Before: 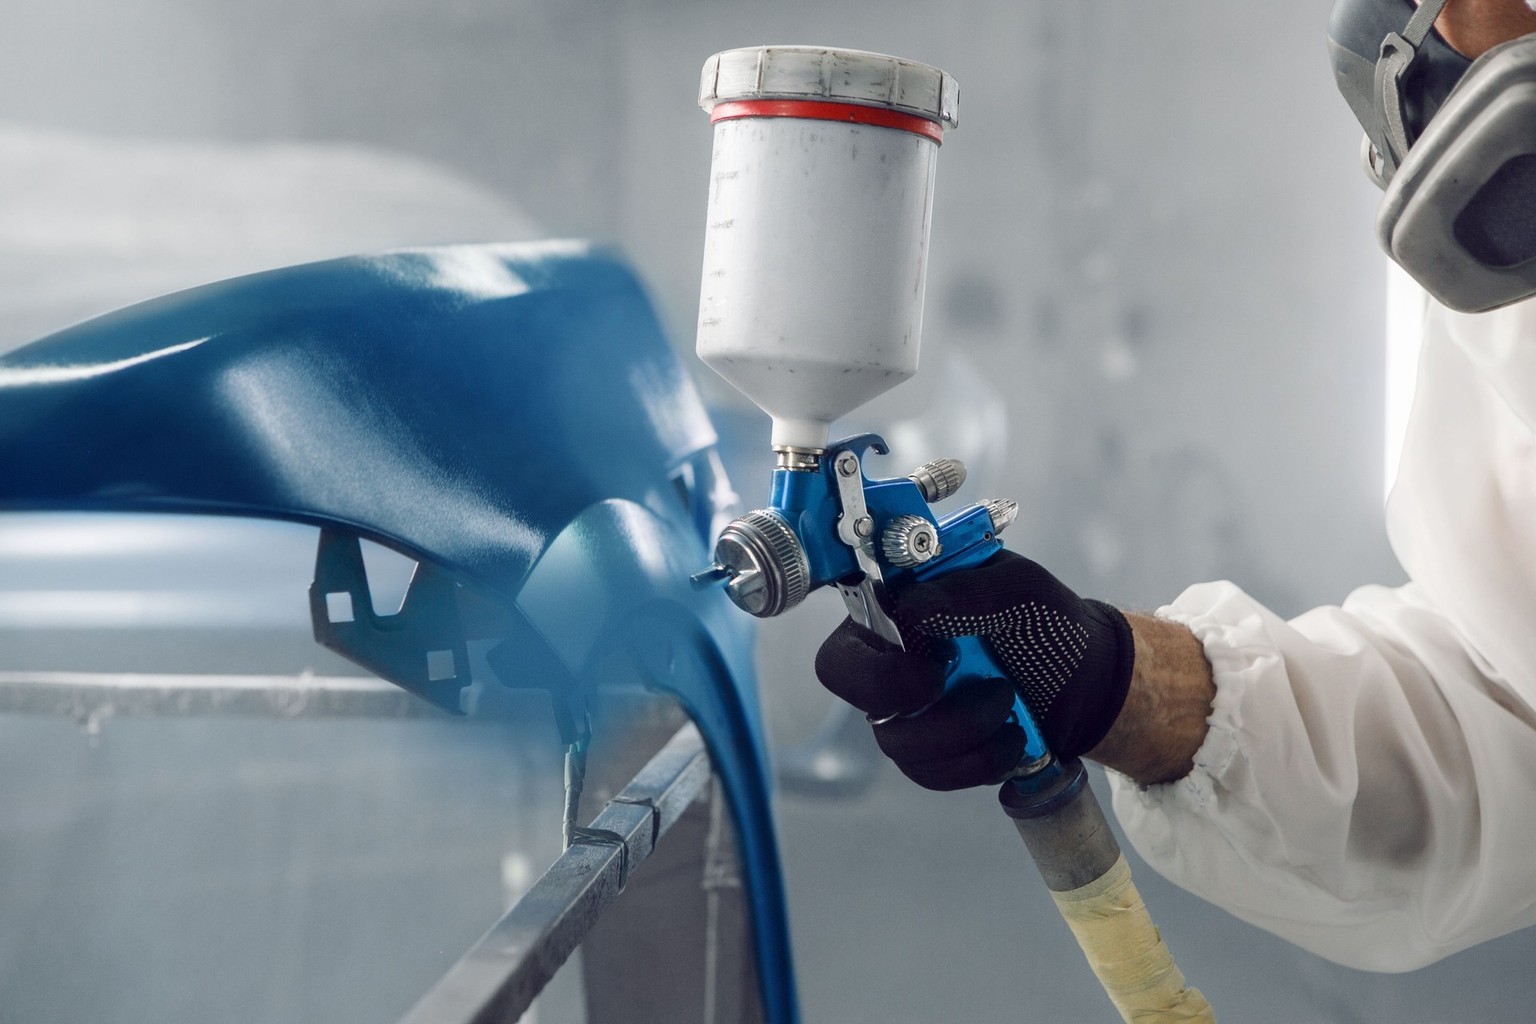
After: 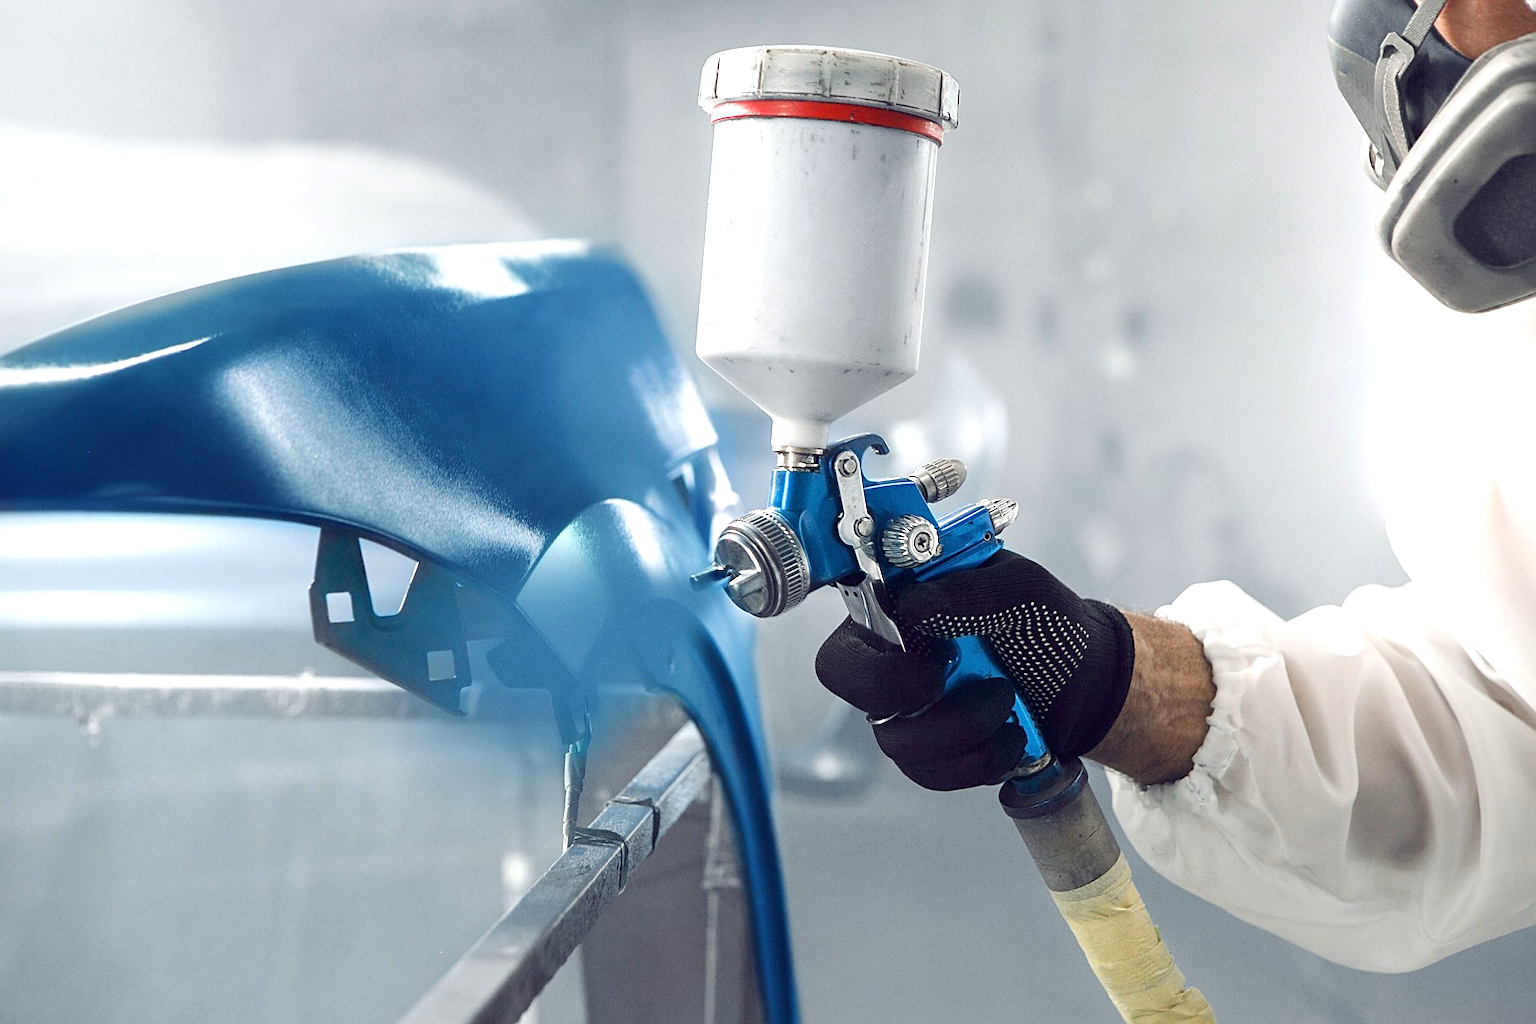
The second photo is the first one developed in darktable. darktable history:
sharpen: on, module defaults
exposure: black level correction 0, exposure 0.693 EV, compensate exposure bias true, compensate highlight preservation false
